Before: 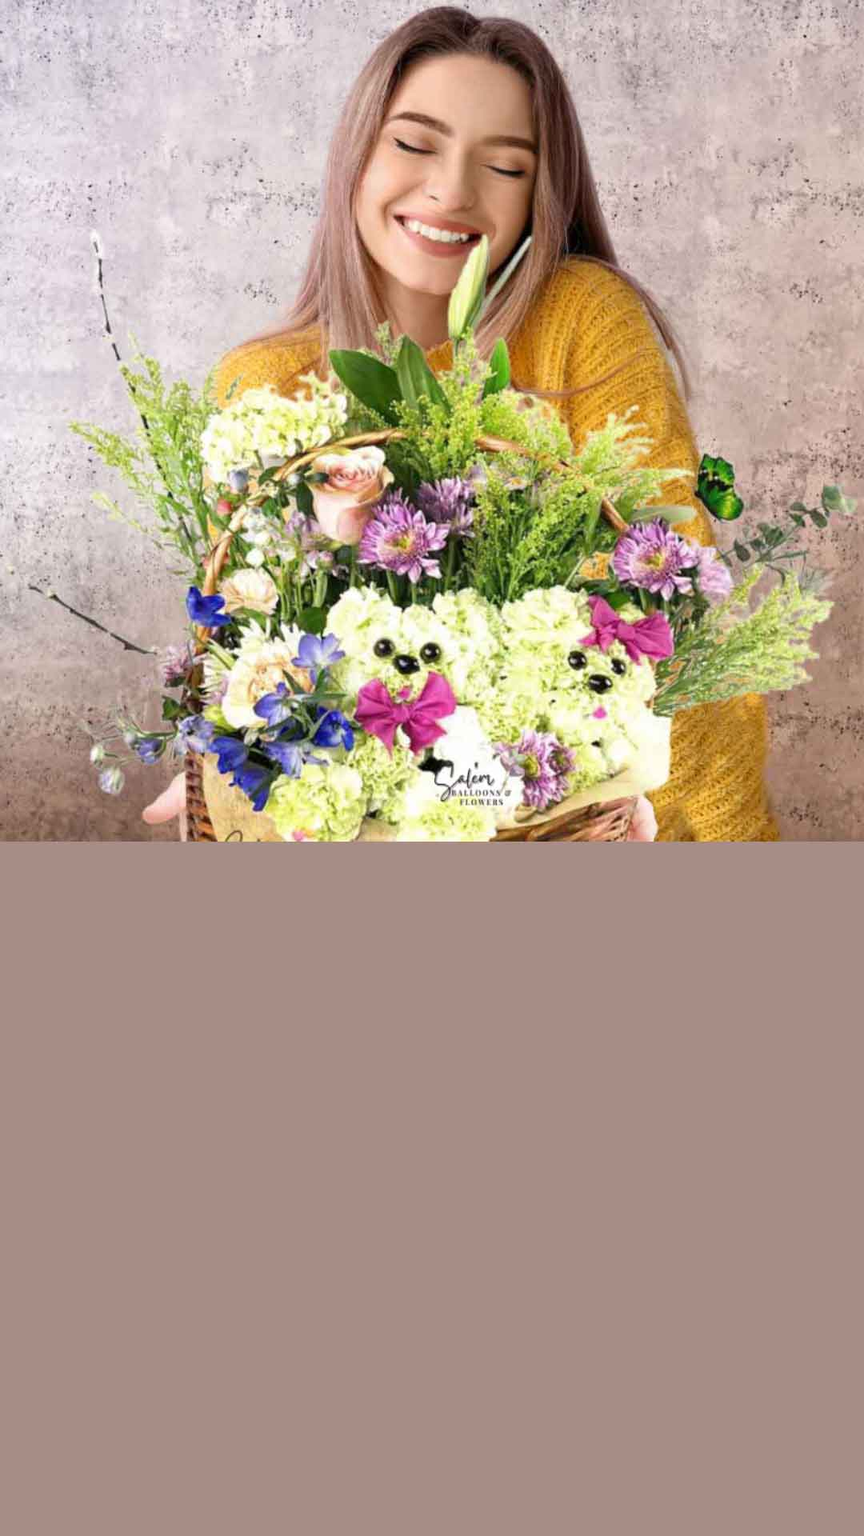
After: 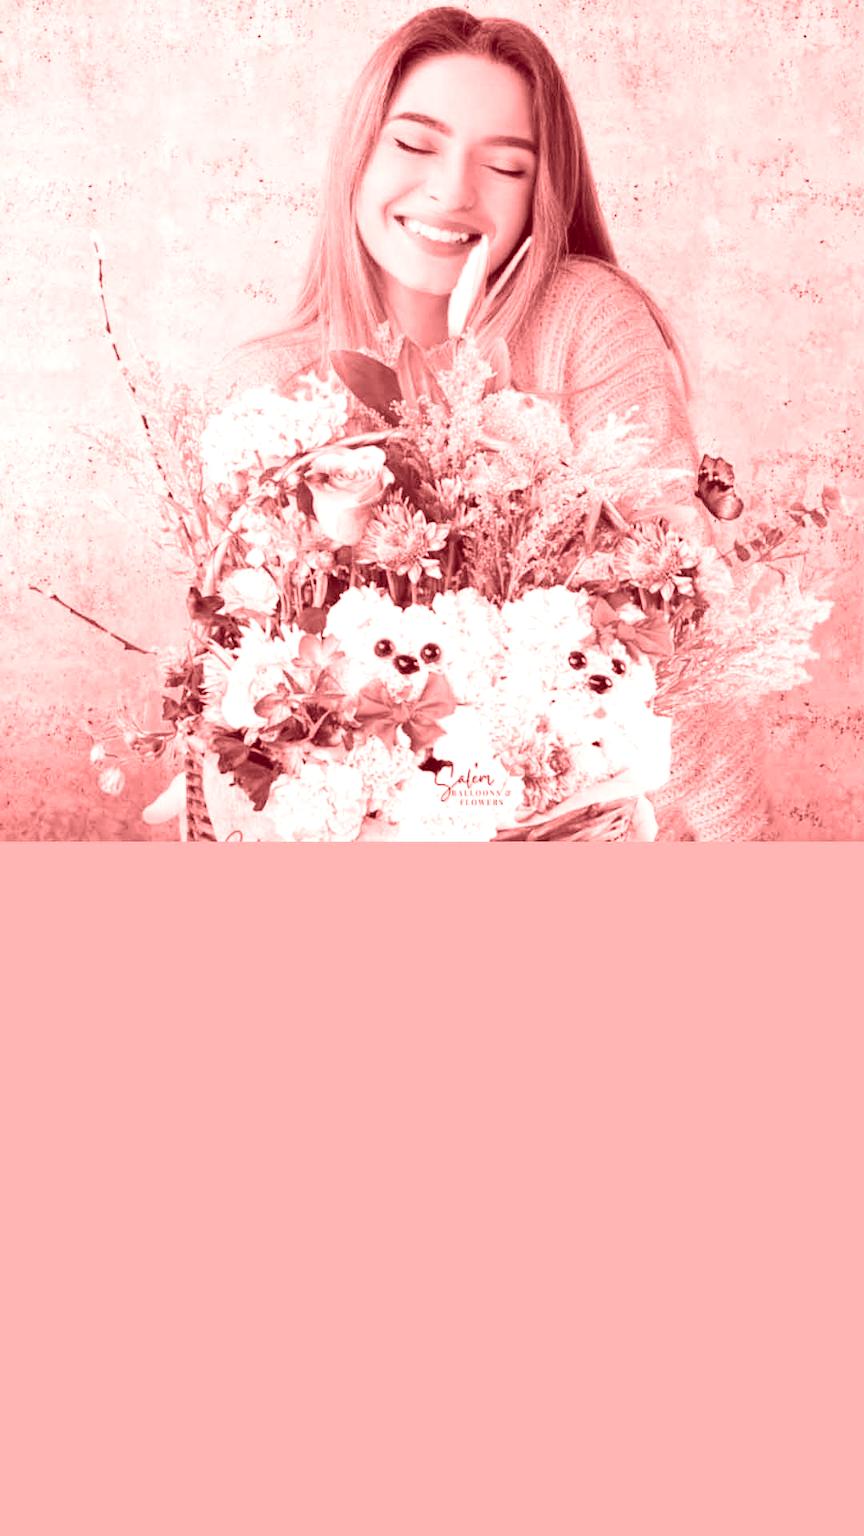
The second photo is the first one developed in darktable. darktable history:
contrast brightness saturation: contrast 0.2, brightness 0.15, saturation 0.14
colorize: saturation 60%, source mix 100%
